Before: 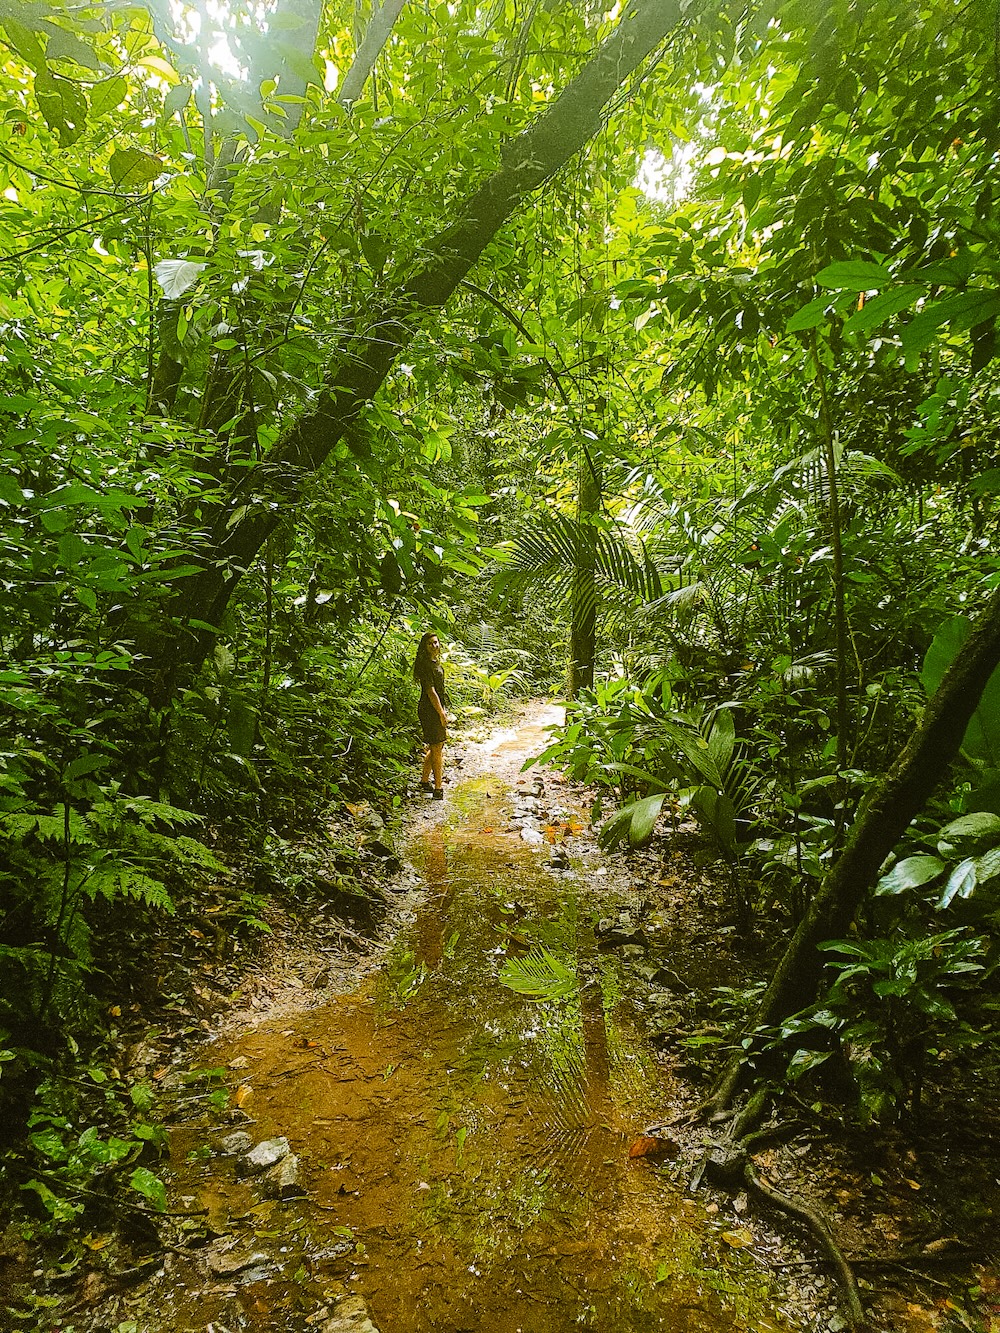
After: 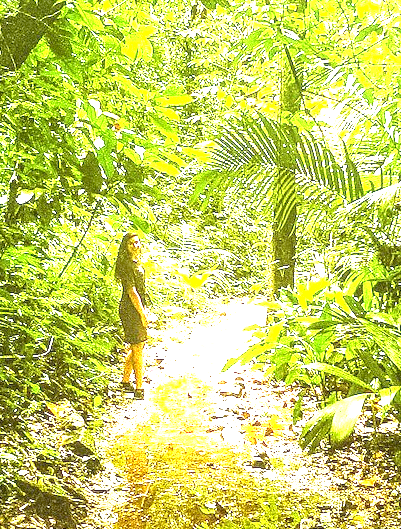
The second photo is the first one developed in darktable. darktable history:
crop: left 29.952%, top 30.032%, right 29.886%, bottom 30.247%
exposure: black level correction 0.001, exposure 2.516 EV, compensate highlight preservation false
local contrast: on, module defaults
